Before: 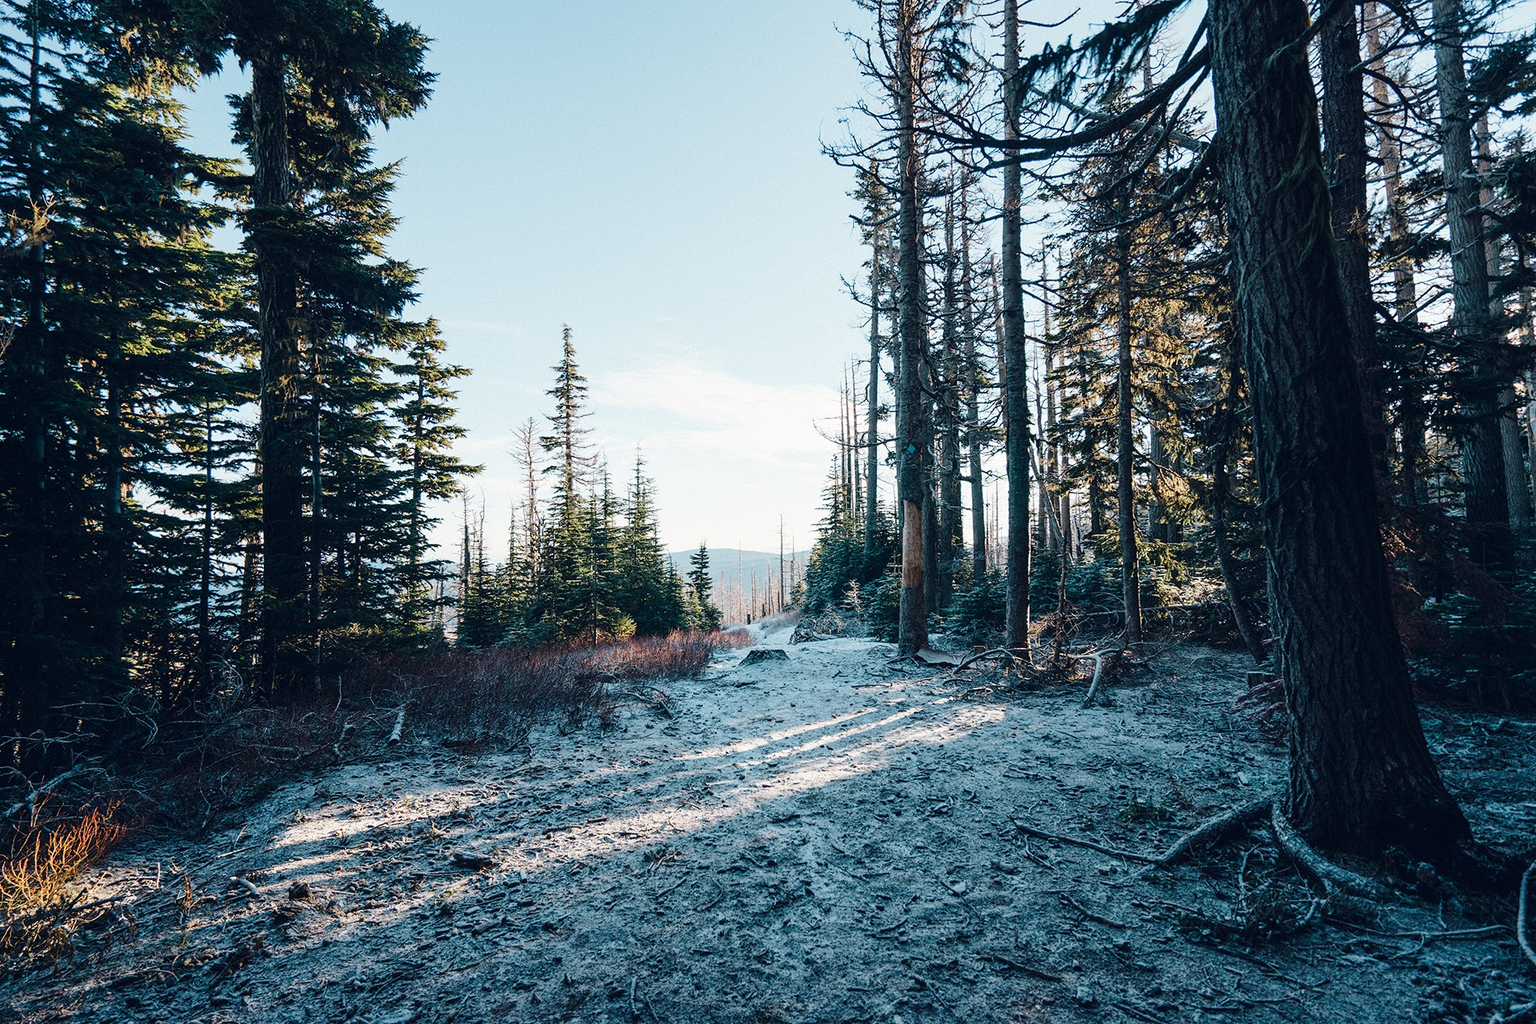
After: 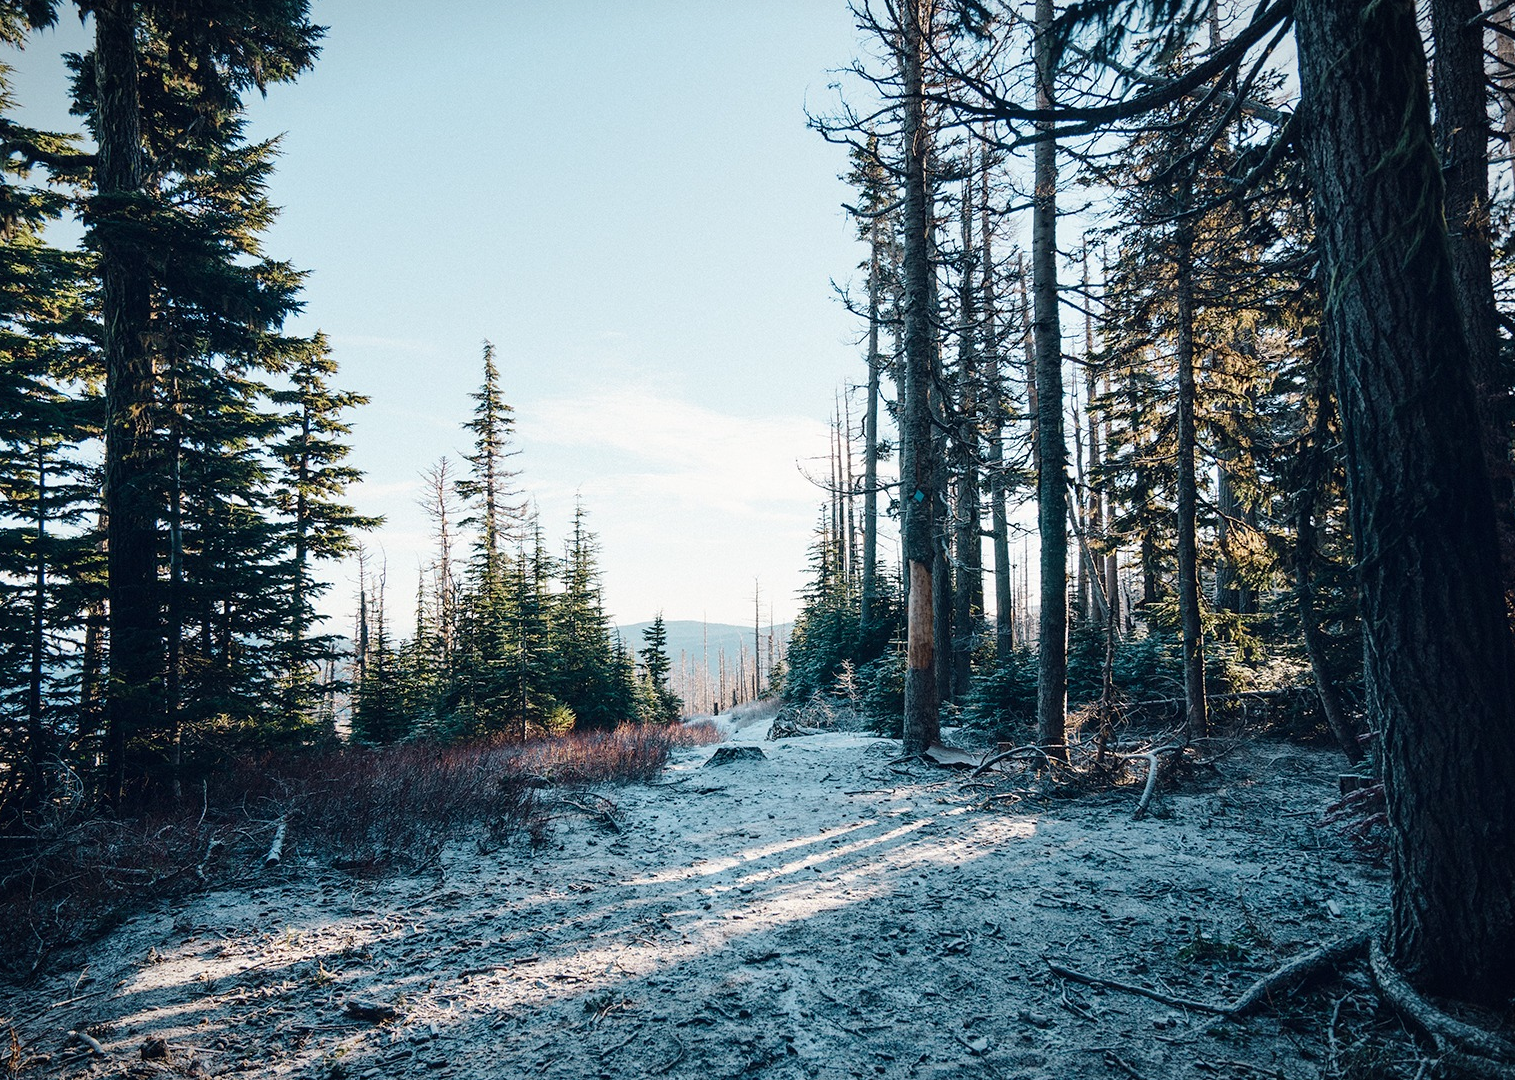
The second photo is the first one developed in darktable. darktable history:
crop: left 11.463%, top 5.128%, right 9.58%, bottom 10.458%
vignetting: fall-off start 100.39%, brightness -0.425, saturation -0.194, width/height ratio 1.319
